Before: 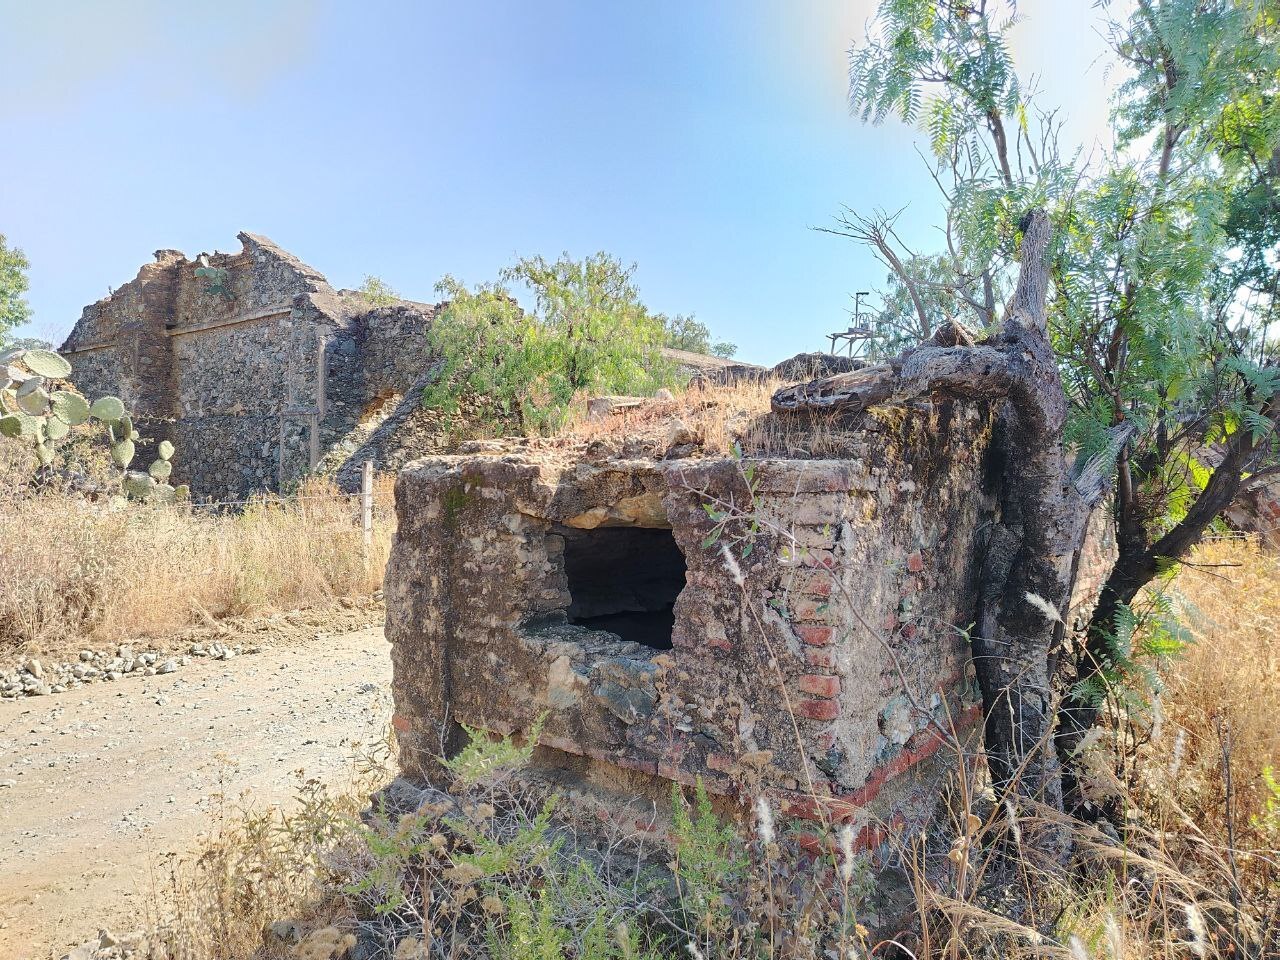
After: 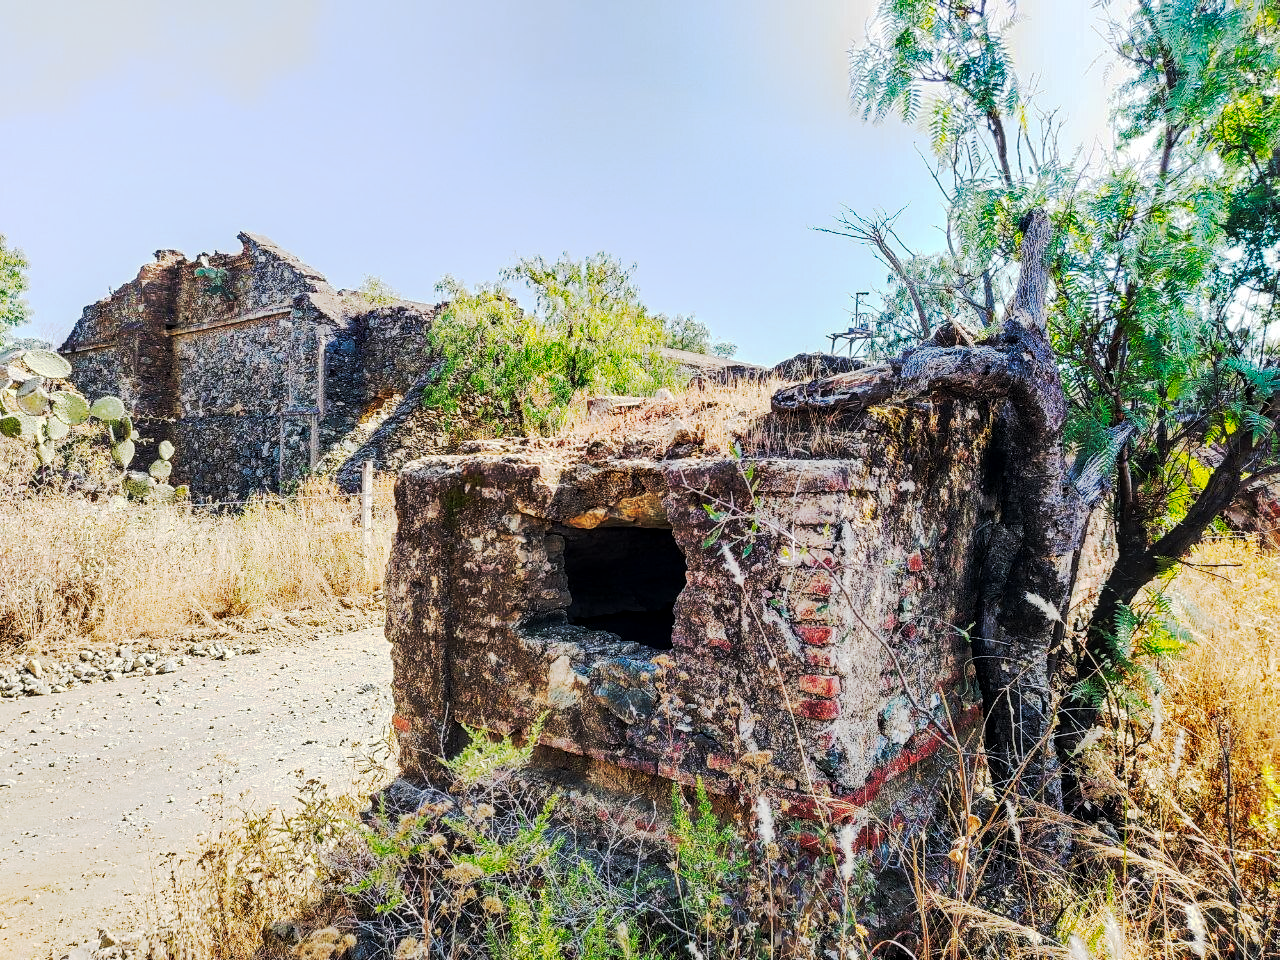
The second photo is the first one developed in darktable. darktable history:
tone curve: curves: ch0 [(0, 0) (0.003, 0.002) (0.011, 0.002) (0.025, 0.002) (0.044, 0.007) (0.069, 0.014) (0.1, 0.026) (0.136, 0.04) (0.177, 0.061) (0.224, 0.1) (0.277, 0.151) (0.335, 0.198) (0.399, 0.272) (0.468, 0.387) (0.543, 0.553) (0.623, 0.716) (0.709, 0.8) (0.801, 0.855) (0.898, 0.897) (1, 1)], preserve colors none
local contrast: detail 130%
